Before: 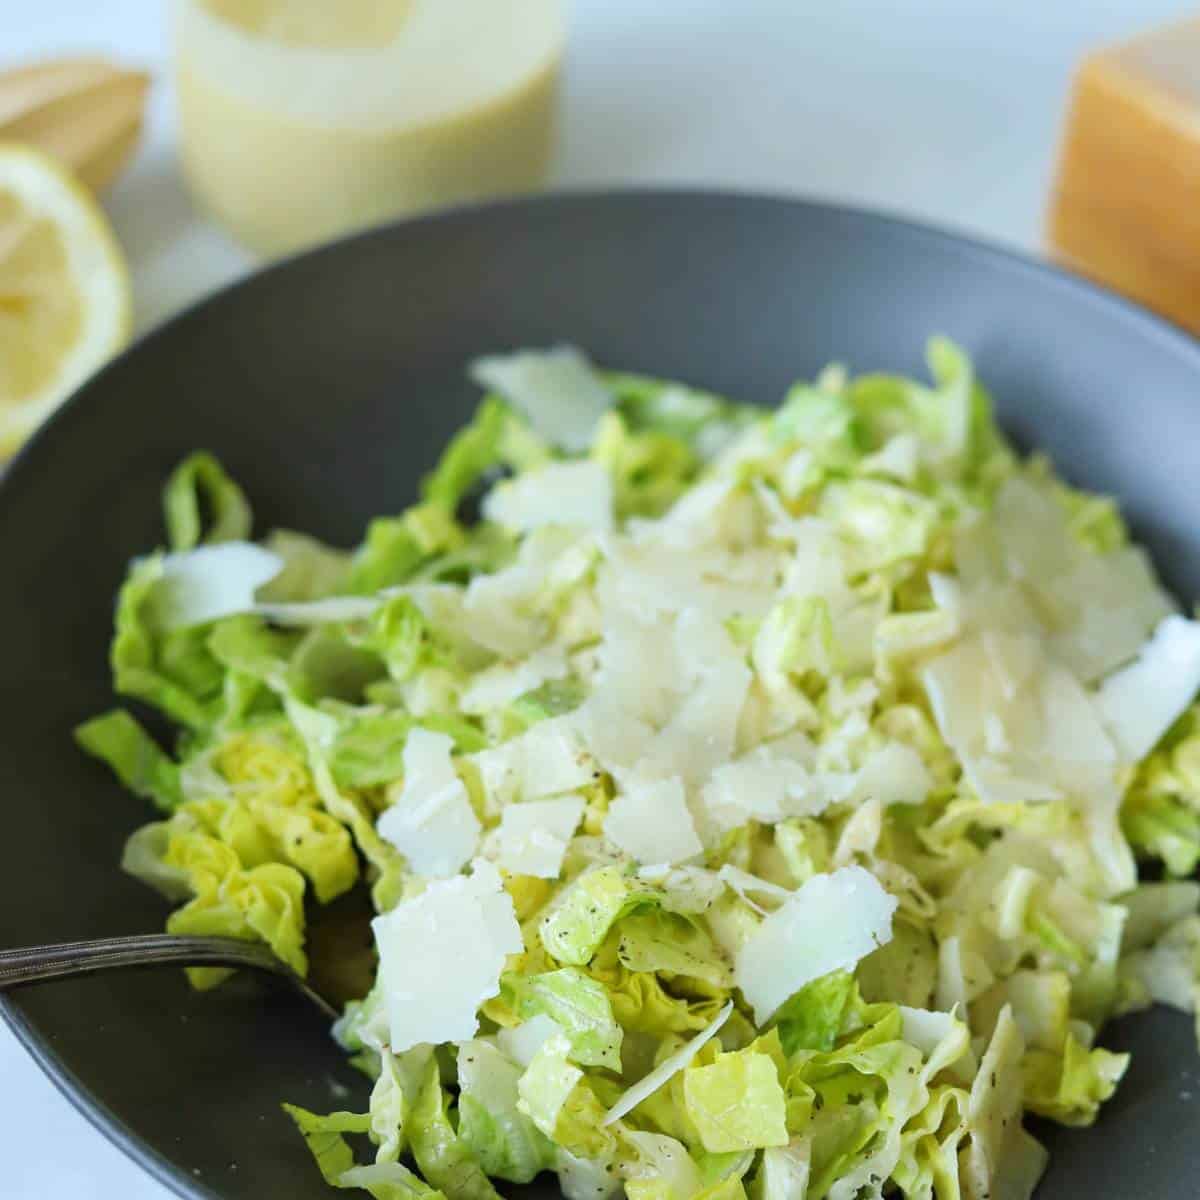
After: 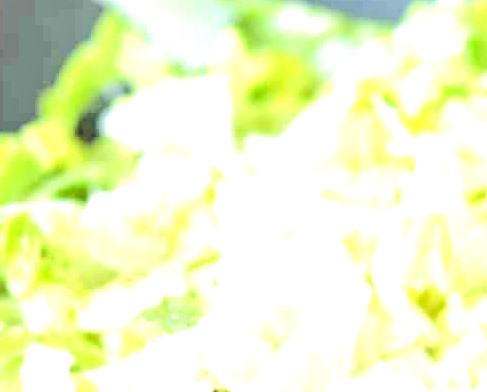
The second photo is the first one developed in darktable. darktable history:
exposure: black level correction 0, exposure 1.107 EV, compensate exposure bias true, compensate highlight preservation false
local contrast: detail 130%
crop: left 31.787%, top 31.937%, right 27.55%, bottom 35.341%
tone equalizer: -7 EV 0.141 EV, -6 EV 0.6 EV, -5 EV 1.15 EV, -4 EV 1.37 EV, -3 EV 1.13 EV, -2 EV 0.6 EV, -1 EV 0.164 EV, edges refinement/feathering 500, mask exposure compensation -1.57 EV, preserve details no
